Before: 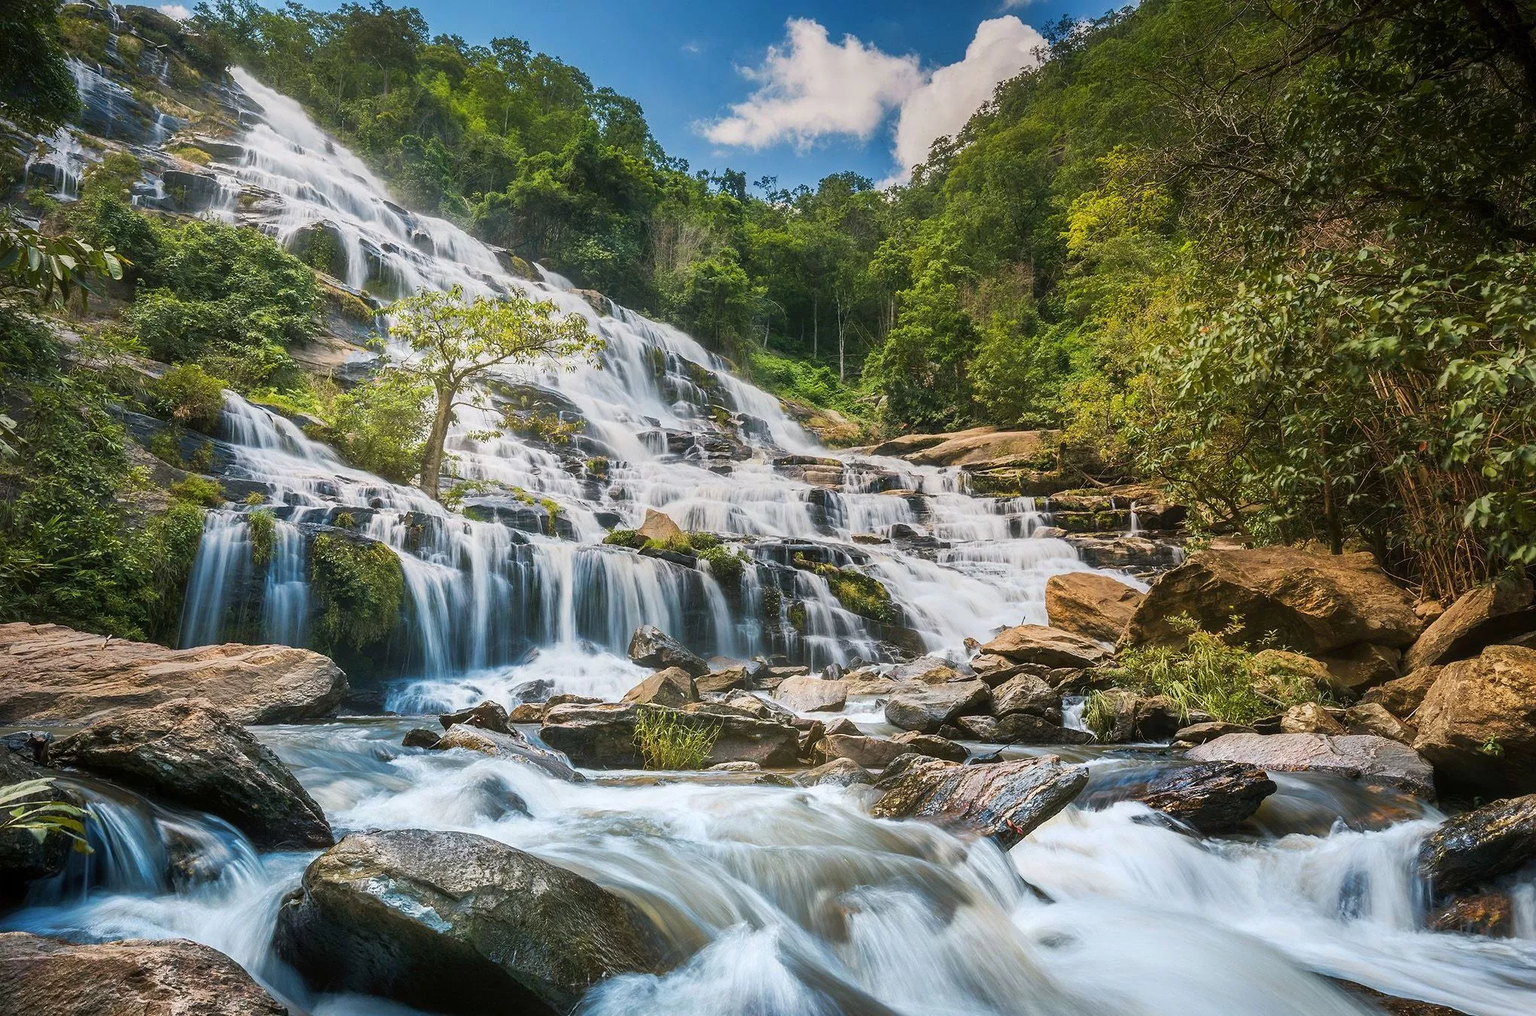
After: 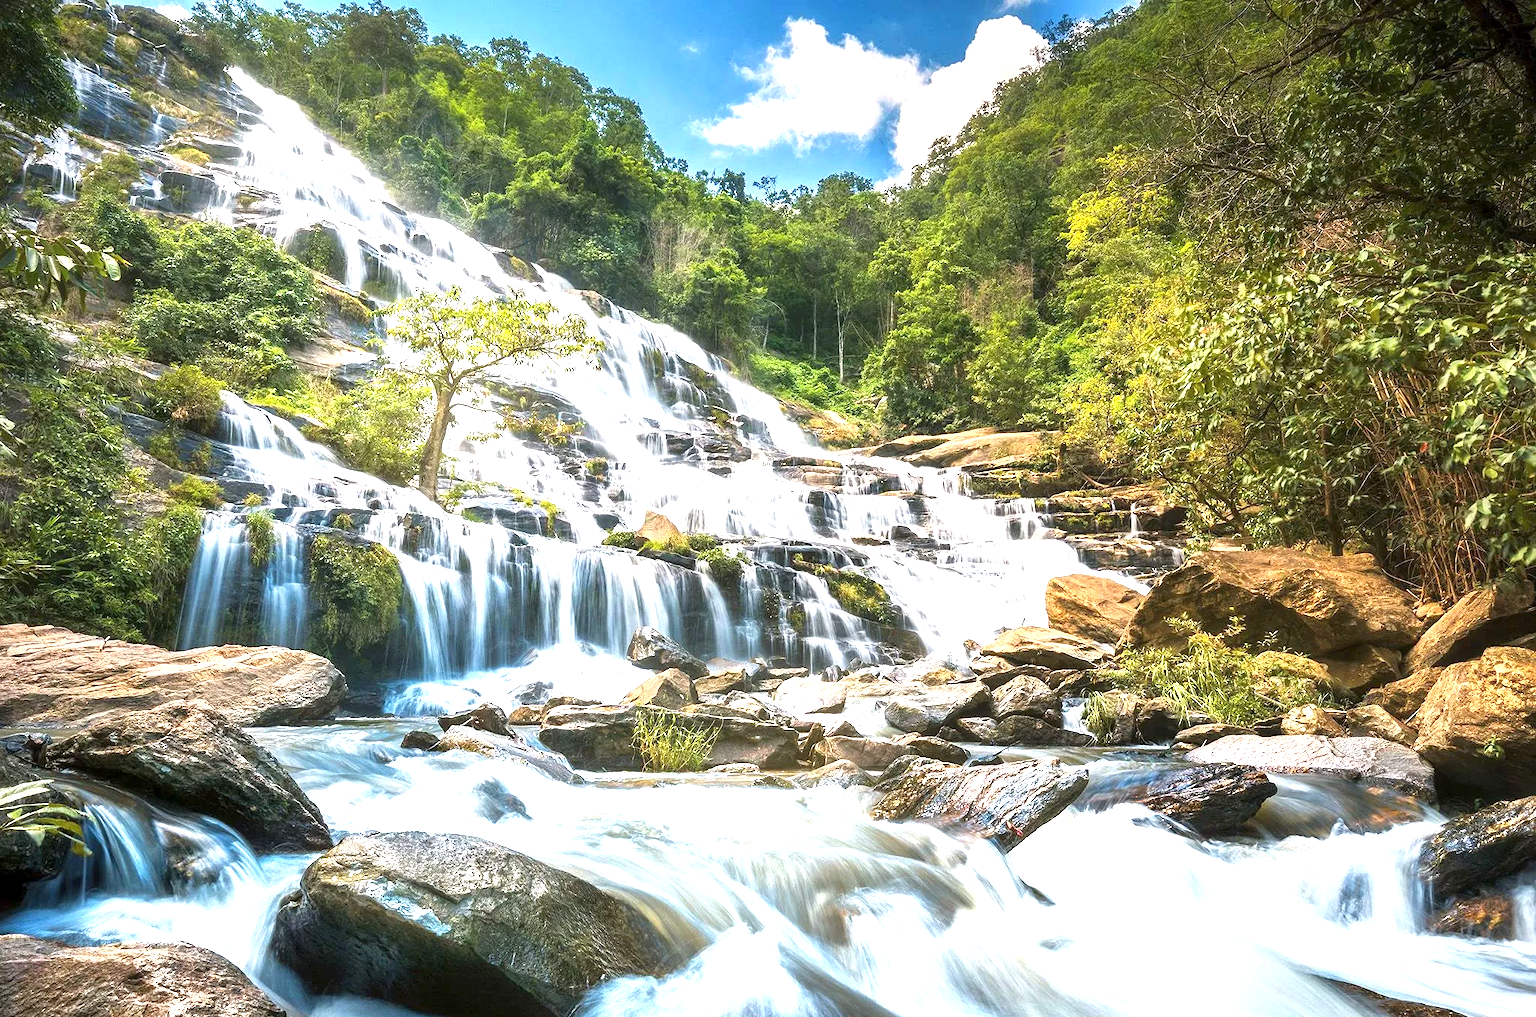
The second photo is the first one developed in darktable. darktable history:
crop and rotate: left 0.195%, bottom 0.002%
exposure: black level correction 0, exposure 1.283 EV, compensate highlight preservation false
local contrast: highlights 101%, shadows 100%, detail 119%, midtone range 0.2
